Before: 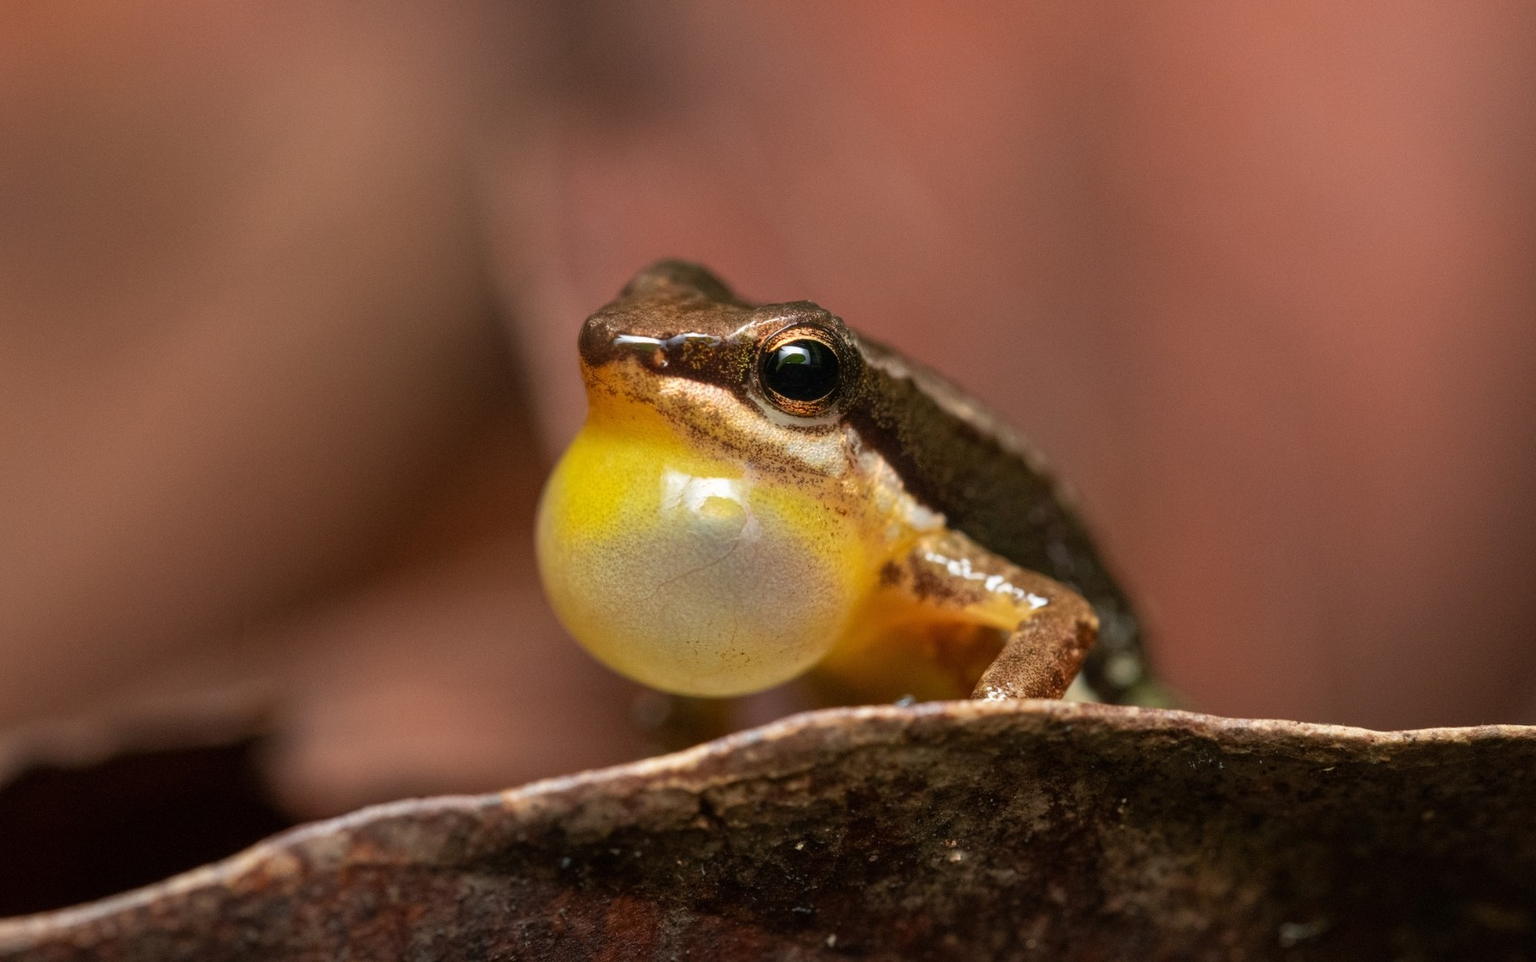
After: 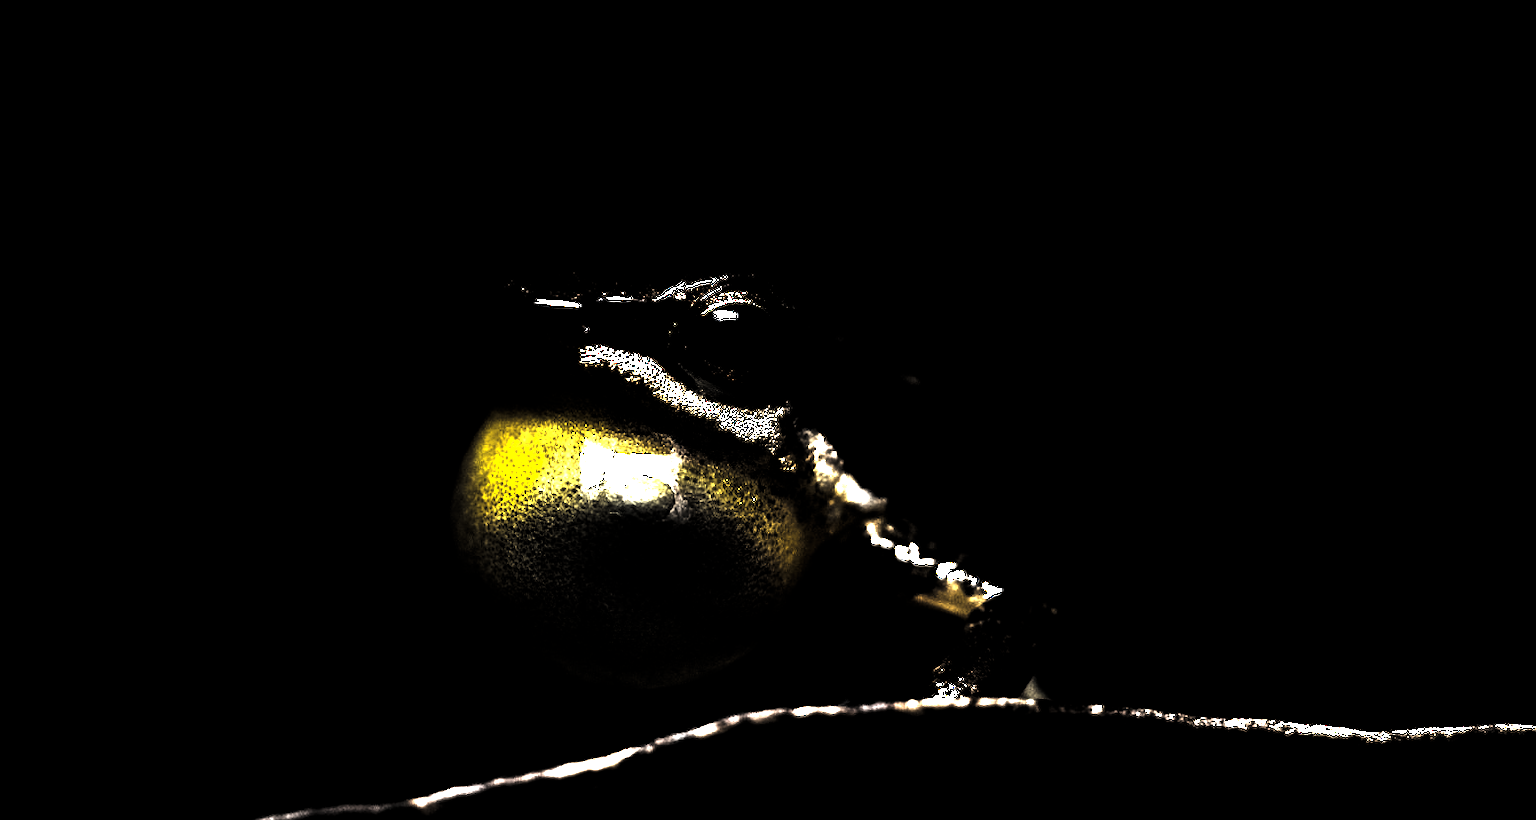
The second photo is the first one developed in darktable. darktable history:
levels: levels [0.721, 0.937, 0.997]
exposure: exposure 0.945 EV, compensate highlight preservation false
crop: left 8.446%, top 6.556%, bottom 15.332%
